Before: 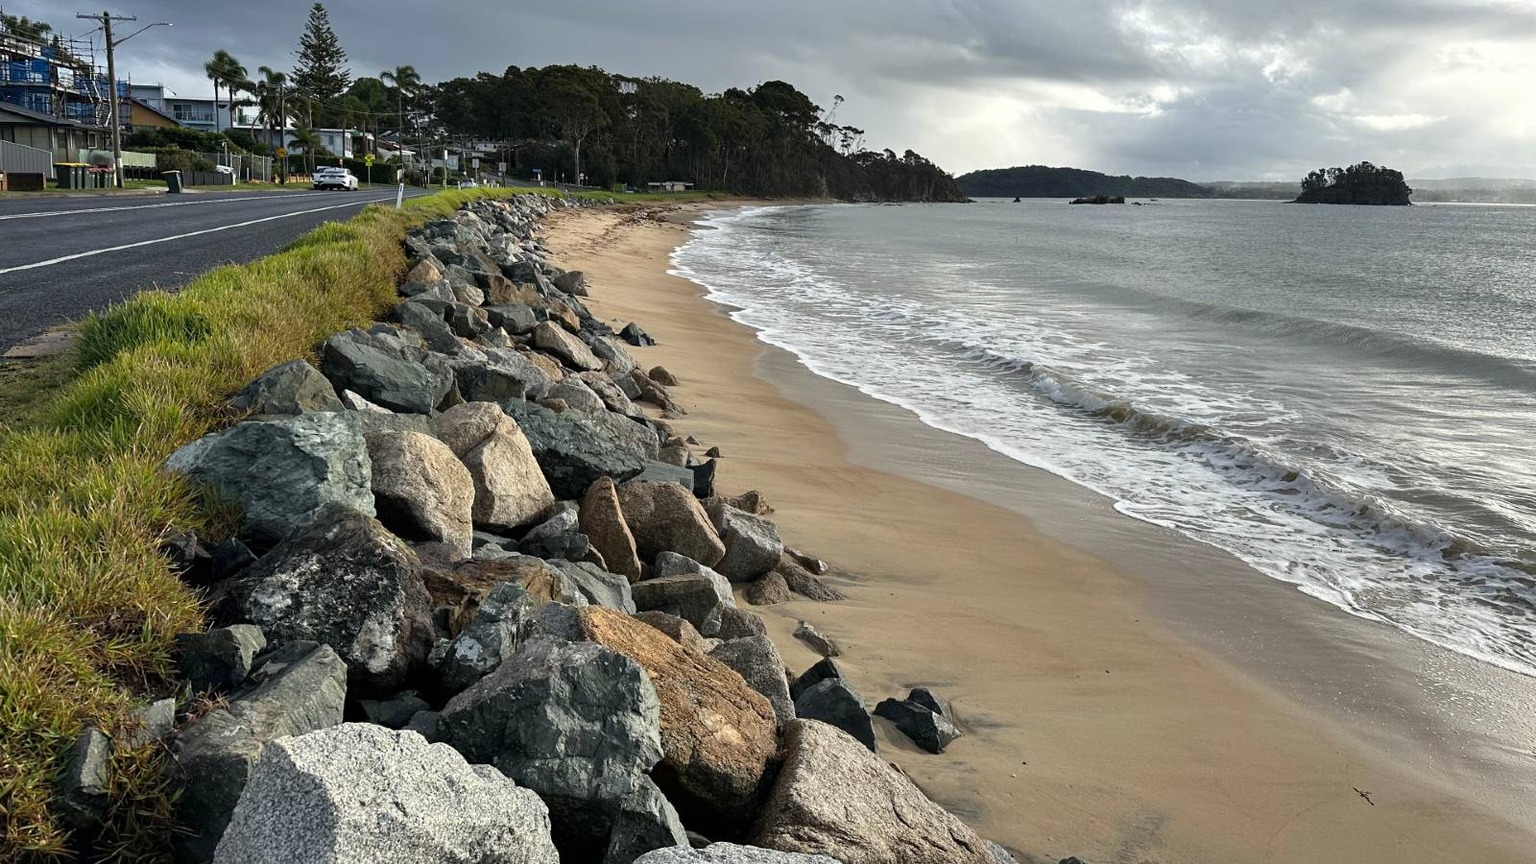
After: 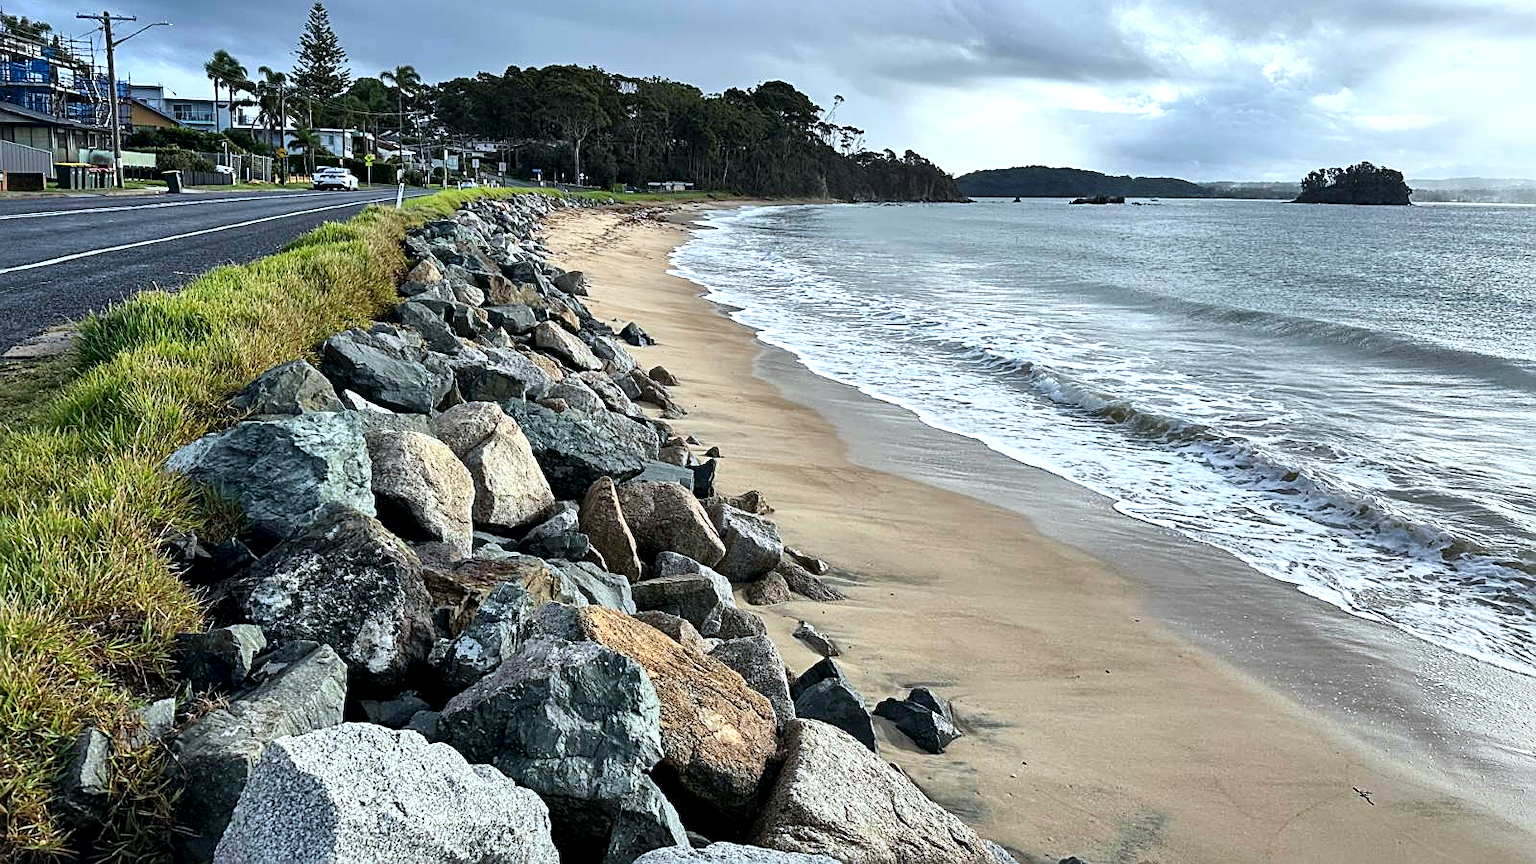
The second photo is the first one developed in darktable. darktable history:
local contrast: mode bilateral grid, contrast 20, coarseness 50, detail 171%, midtone range 0.2
sharpen: on, module defaults
contrast brightness saturation: contrast 0.2, brightness 0.16, saturation 0.22
color calibration: illuminant custom, x 0.368, y 0.373, temperature 4330.32 K
